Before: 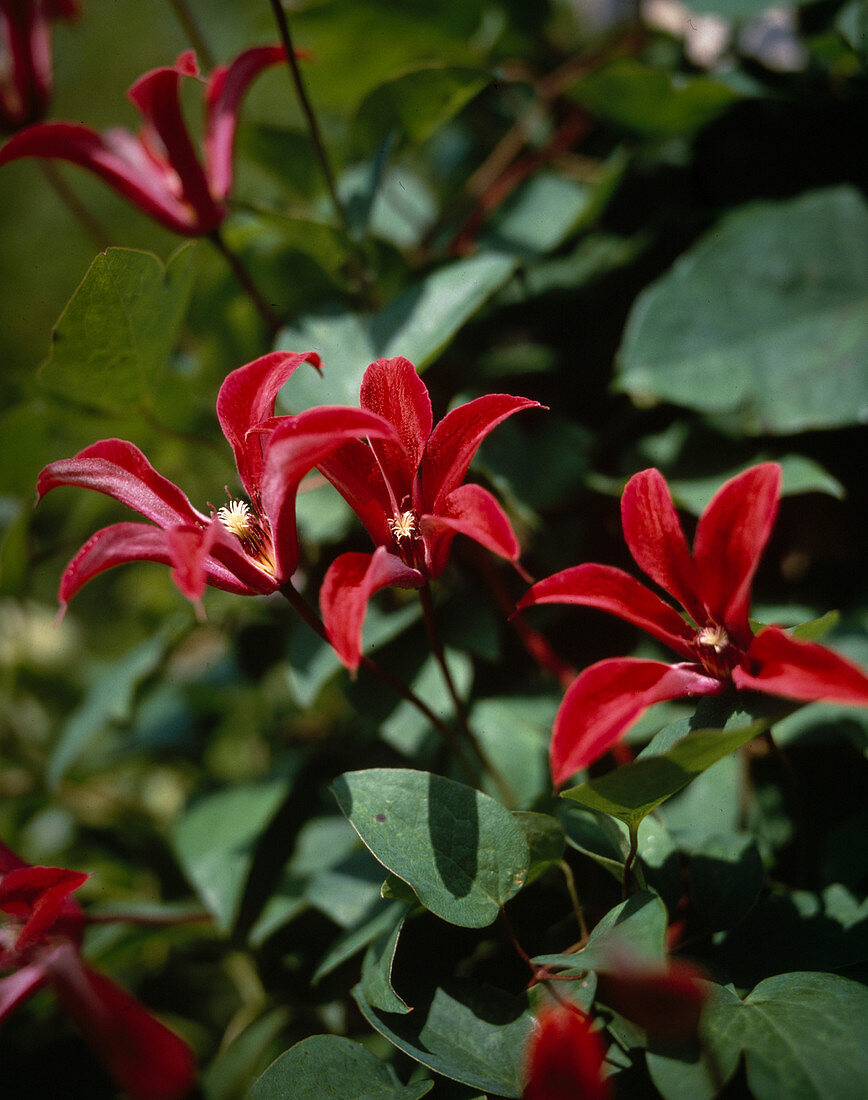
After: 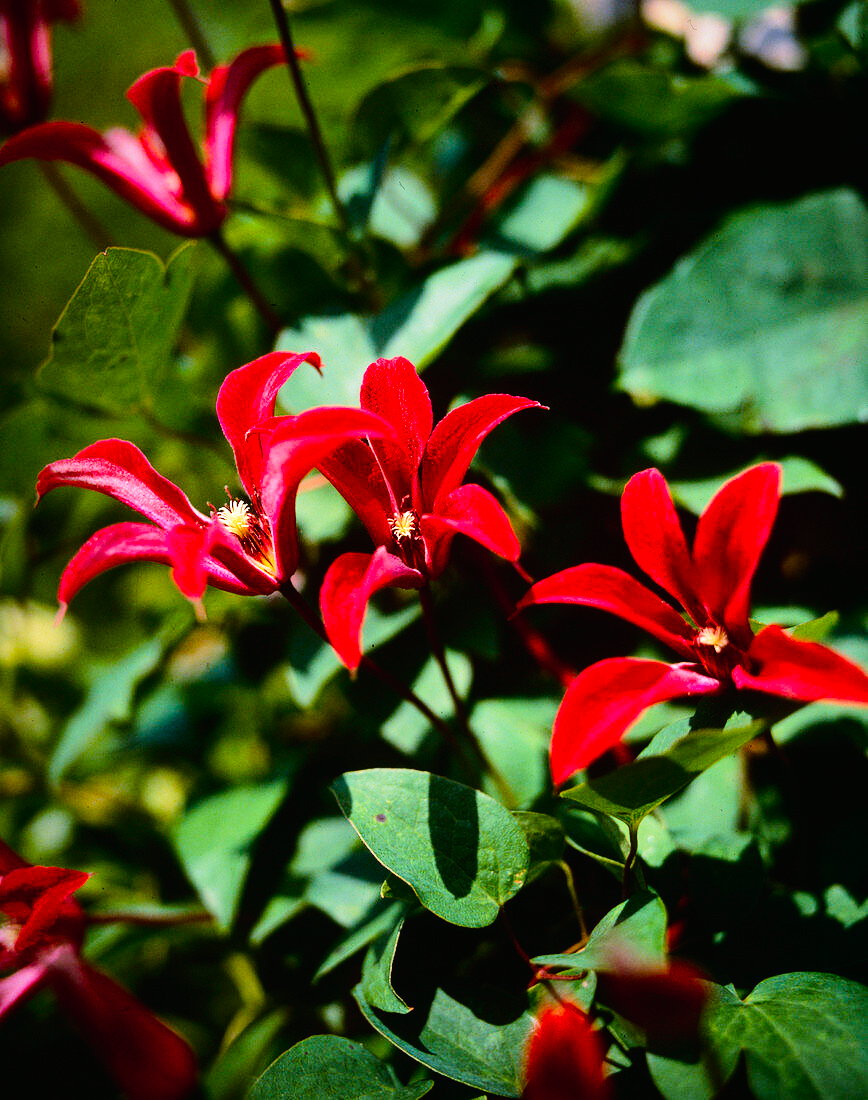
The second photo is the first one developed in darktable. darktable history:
color balance rgb: perceptual saturation grading › global saturation 25.088%, global vibrance 20%
tone curve: curves: ch0 [(0, 0.009) (0.037, 0.035) (0.131, 0.126) (0.275, 0.28) (0.476, 0.514) (0.617, 0.667) (0.704, 0.759) (0.813, 0.863) (0.911, 0.931) (0.997, 1)]; ch1 [(0, 0) (0.318, 0.271) (0.444, 0.438) (0.493, 0.496) (0.508, 0.5) (0.534, 0.535) (0.57, 0.582) (0.65, 0.664) (0.746, 0.764) (1, 1)]; ch2 [(0, 0) (0.246, 0.24) (0.36, 0.381) (0.415, 0.434) (0.476, 0.492) (0.502, 0.499) (0.522, 0.518) (0.533, 0.534) (0.586, 0.598) (0.634, 0.643) (0.706, 0.717) (0.853, 0.83) (1, 0.951)], preserve colors none
contrast brightness saturation: contrast 0.067, brightness -0.143, saturation 0.117
tone equalizer: -7 EV 0.162 EV, -6 EV 0.566 EV, -5 EV 1.14 EV, -4 EV 1.32 EV, -3 EV 1.13 EV, -2 EV 0.6 EV, -1 EV 0.15 EV, edges refinement/feathering 500, mask exposure compensation -1.57 EV, preserve details no
